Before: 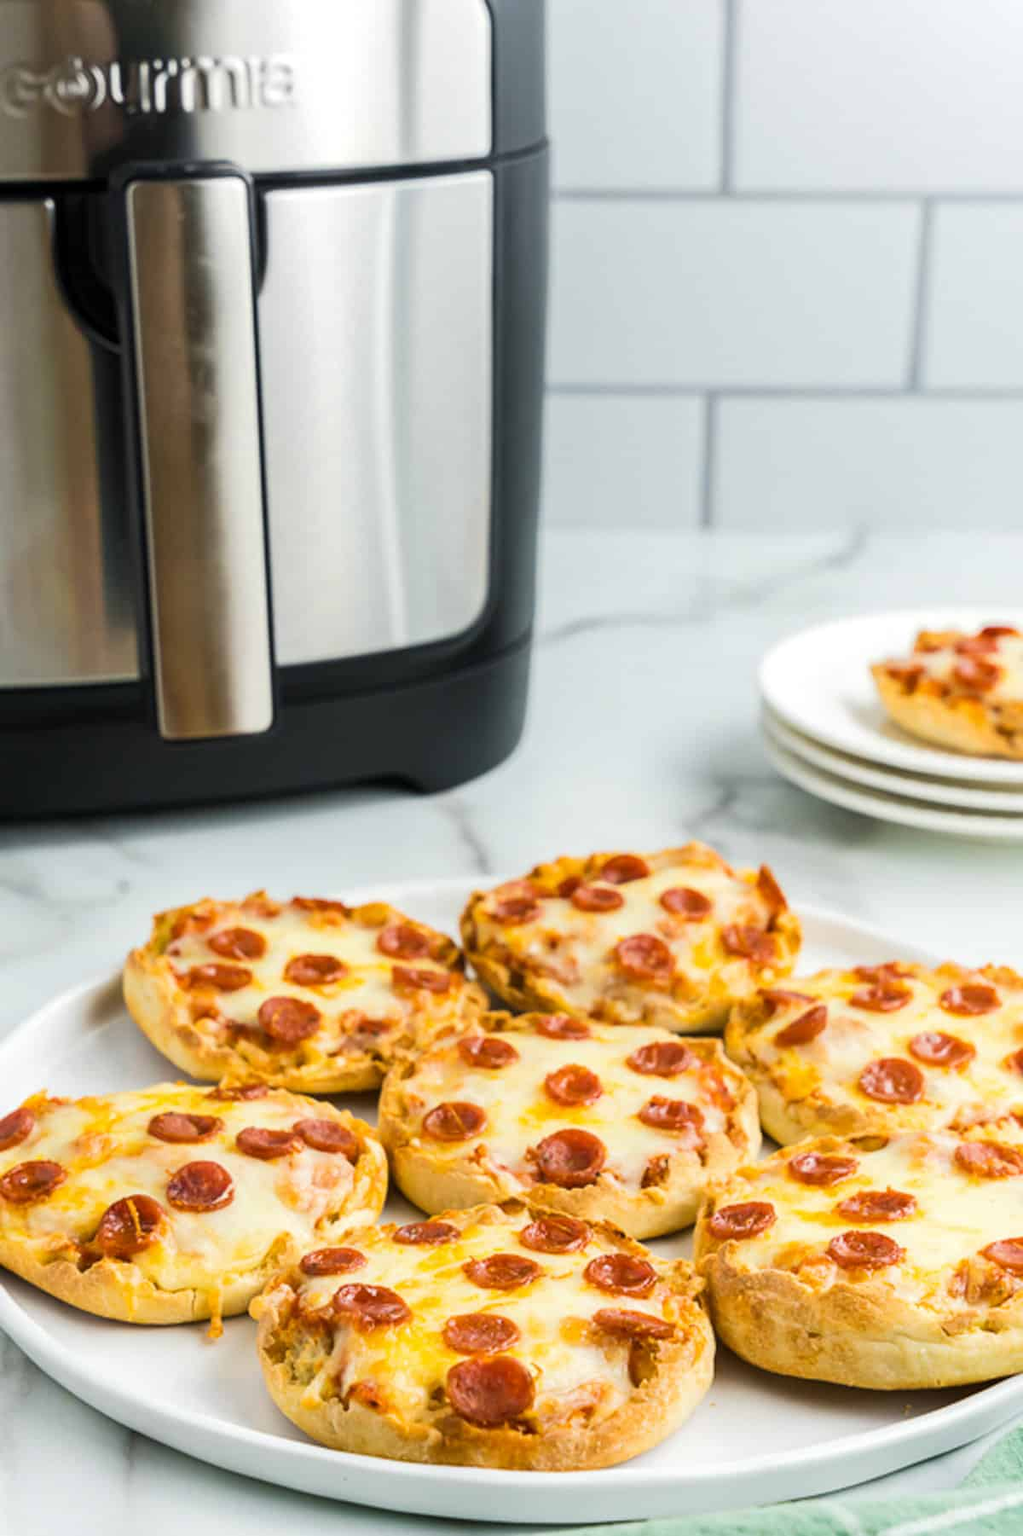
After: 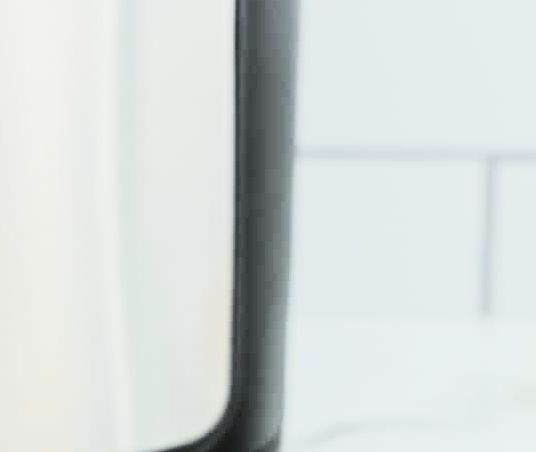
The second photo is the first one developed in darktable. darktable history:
tone curve: curves: ch0 [(0, 0.029) (0.071, 0.087) (0.223, 0.265) (0.447, 0.605) (0.654, 0.823) (0.861, 0.943) (1, 0.981)]; ch1 [(0, 0) (0.353, 0.344) (0.447, 0.449) (0.502, 0.501) (0.547, 0.54) (0.57, 0.582) (0.608, 0.608) (0.618, 0.631) (0.657, 0.699) (1, 1)]; ch2 [(0, 0) (0.34, 0.314) (0.456, 0.456) (0.5, 0.503) (0.528, 0.54) (0.557, 0.577) (0.589, 0.626) (1, 1)], color space Lab, independent channels, preserve colors none
crop: left 28.64%, top 16.832%, right 26.637%, bottom 58.055%
exposure: black level correction -0.023, exposure -0.039 EV, compensate highlight preservation false
filmic rgb: black relative exposure -5 EV, white relative exposure 3.5 EV, hardness 3.19, contrast 1.2, highlights saturation mix -30%
